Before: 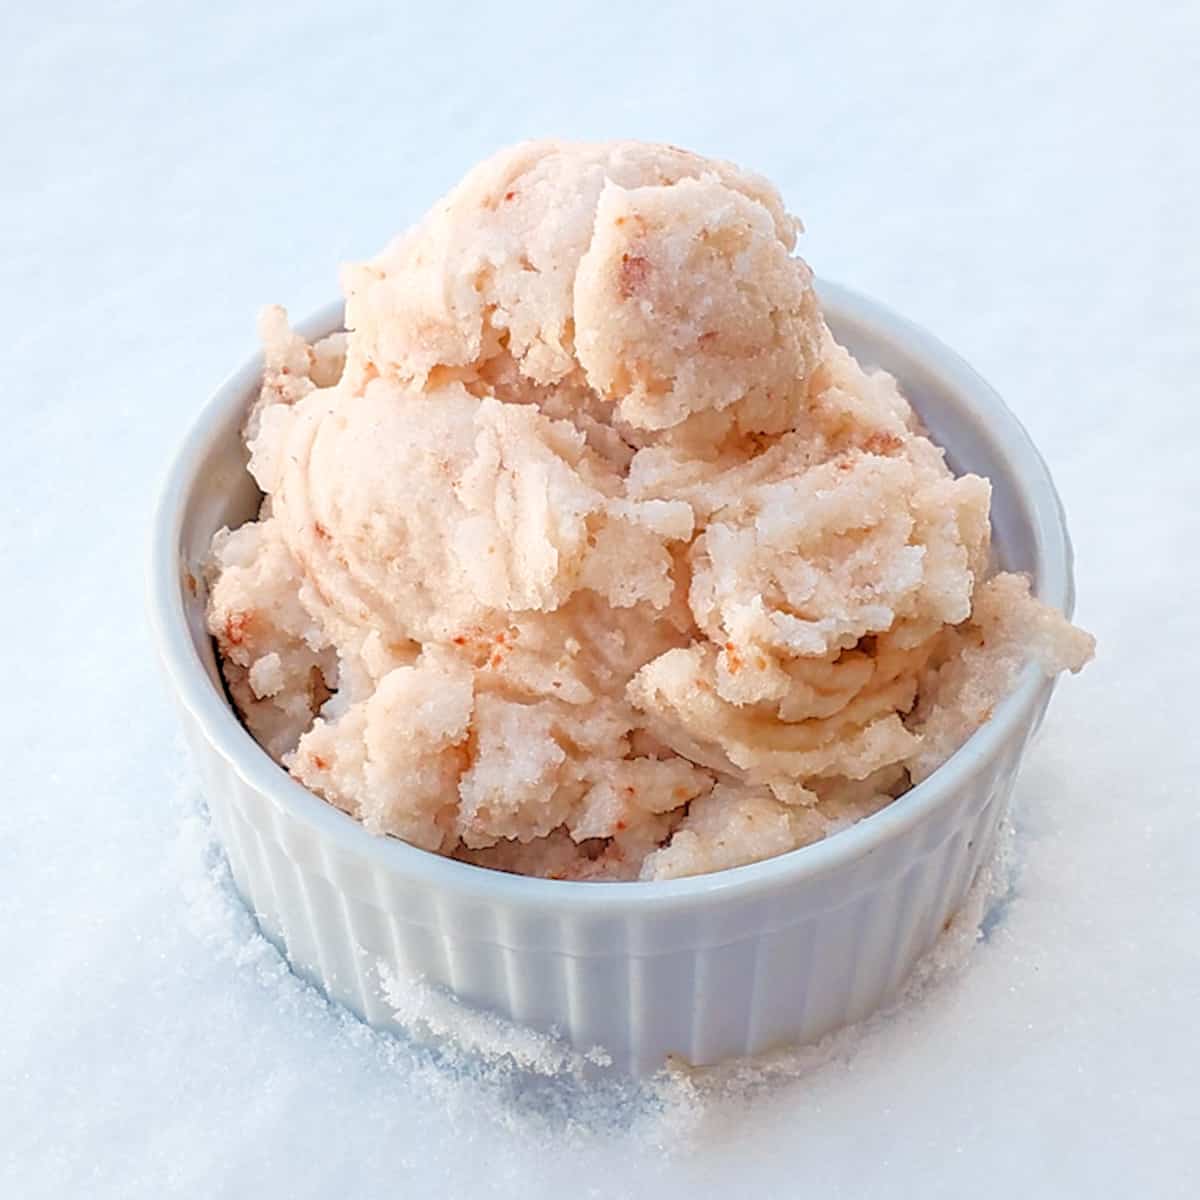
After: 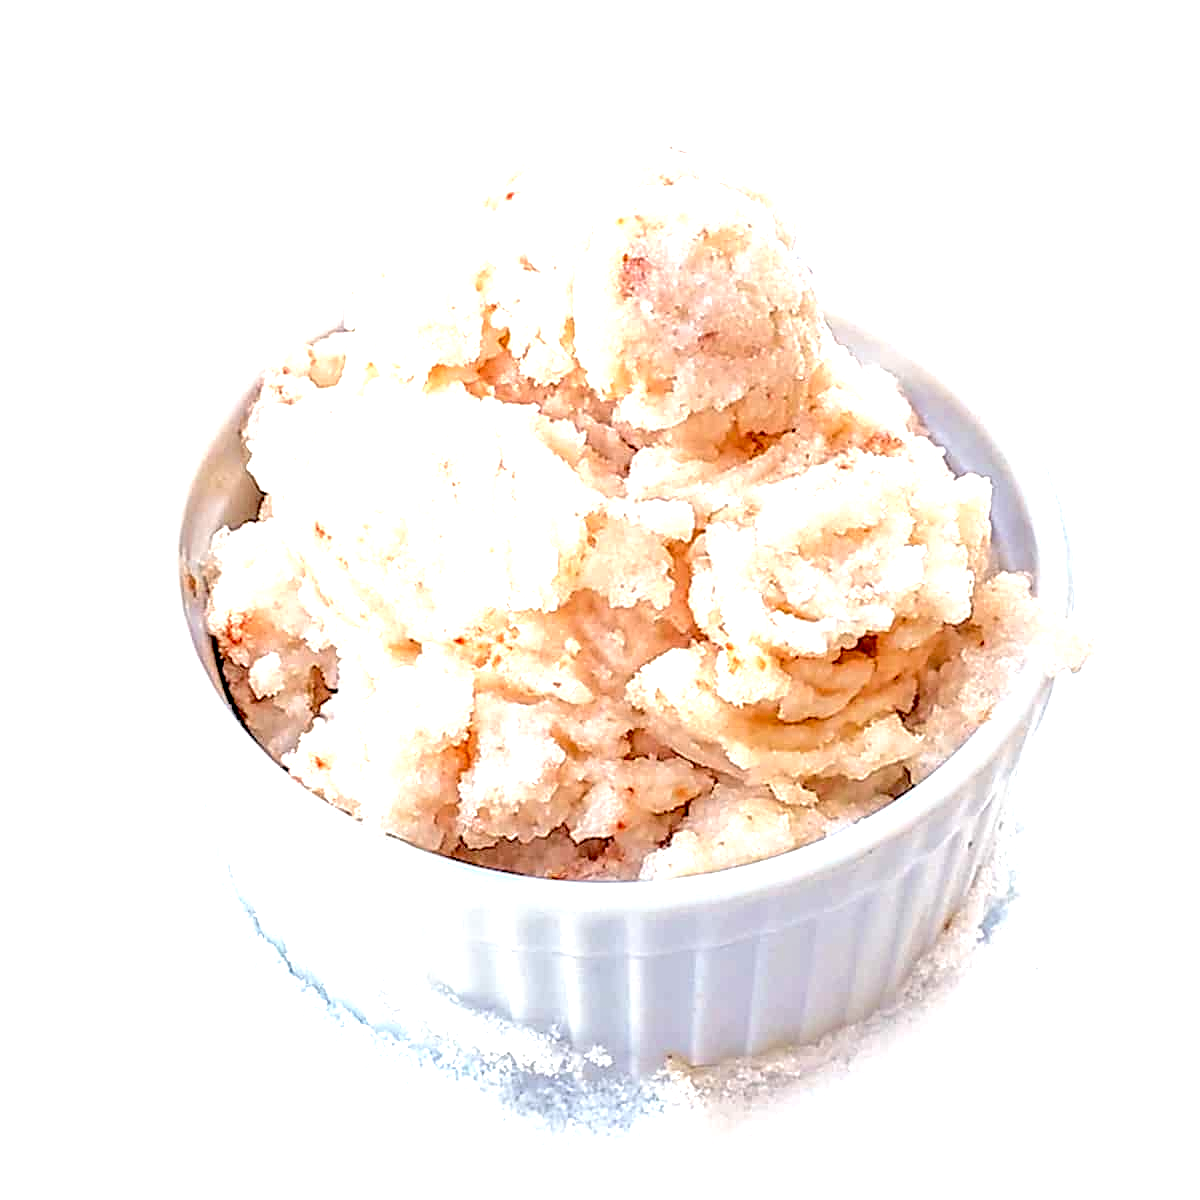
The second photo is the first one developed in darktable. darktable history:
local contrast: on, module defaults
exposure: black level correction 0.011, exposure 1.079 EV, compensate highlight preservation false
sharpen: on, module defaults
